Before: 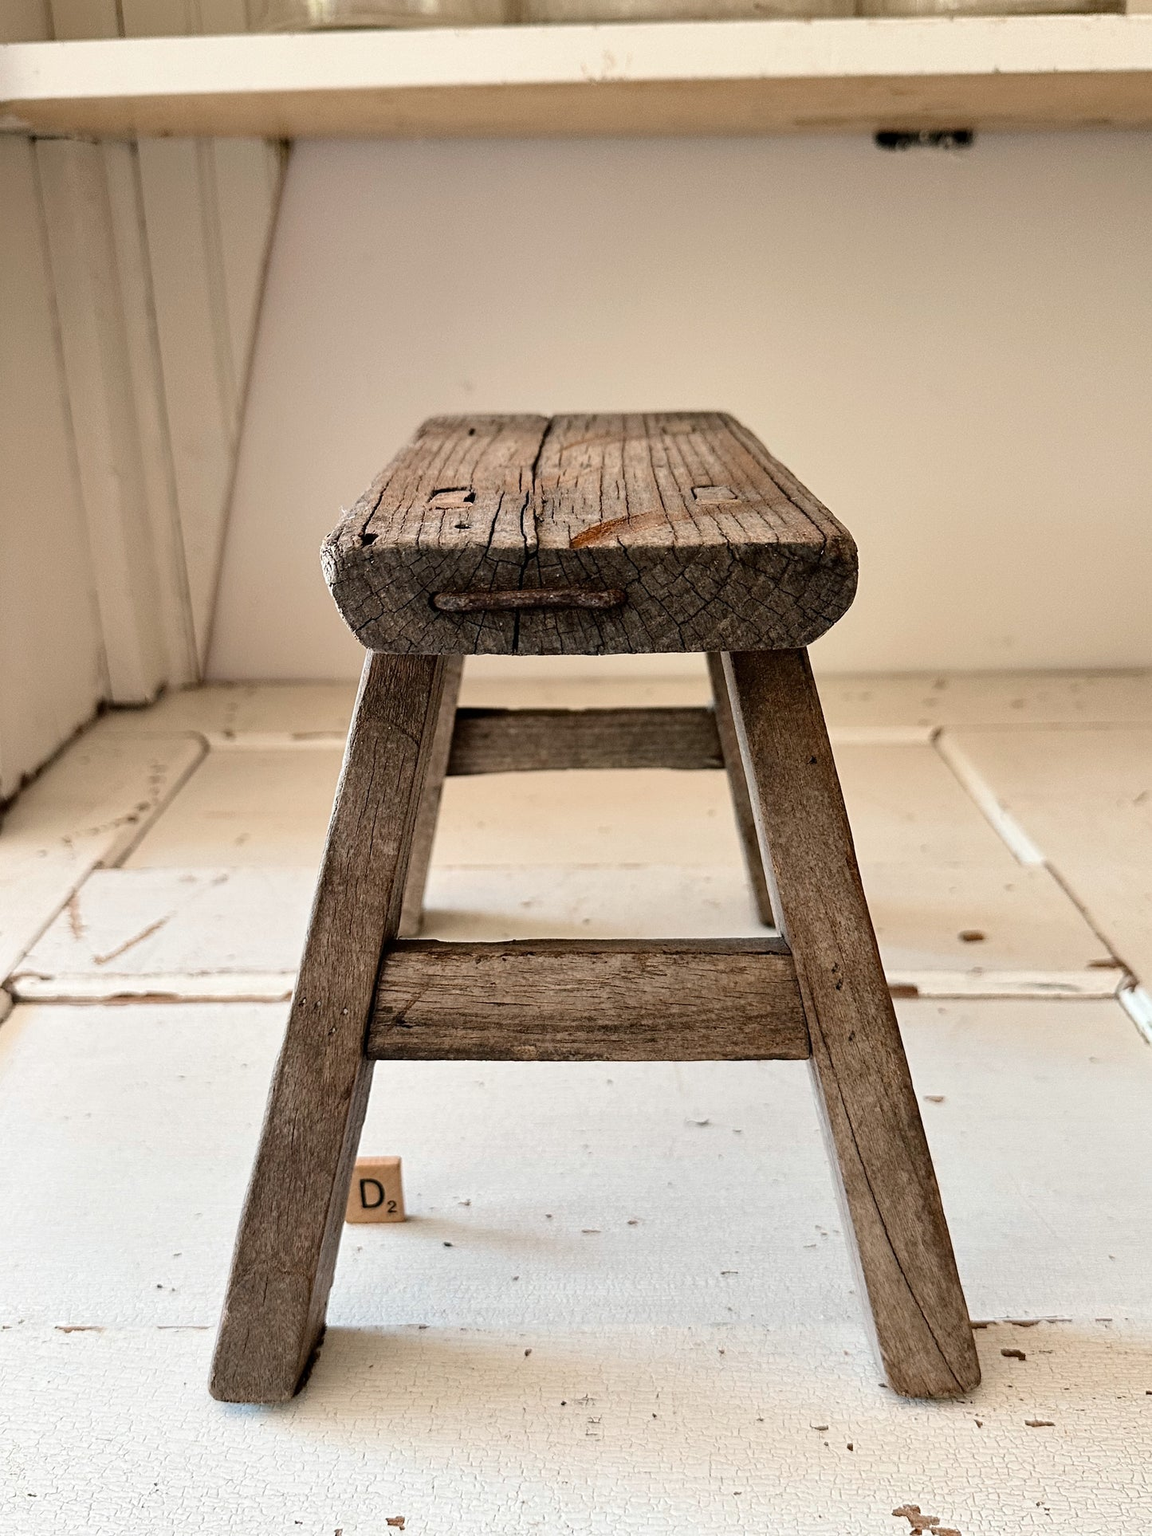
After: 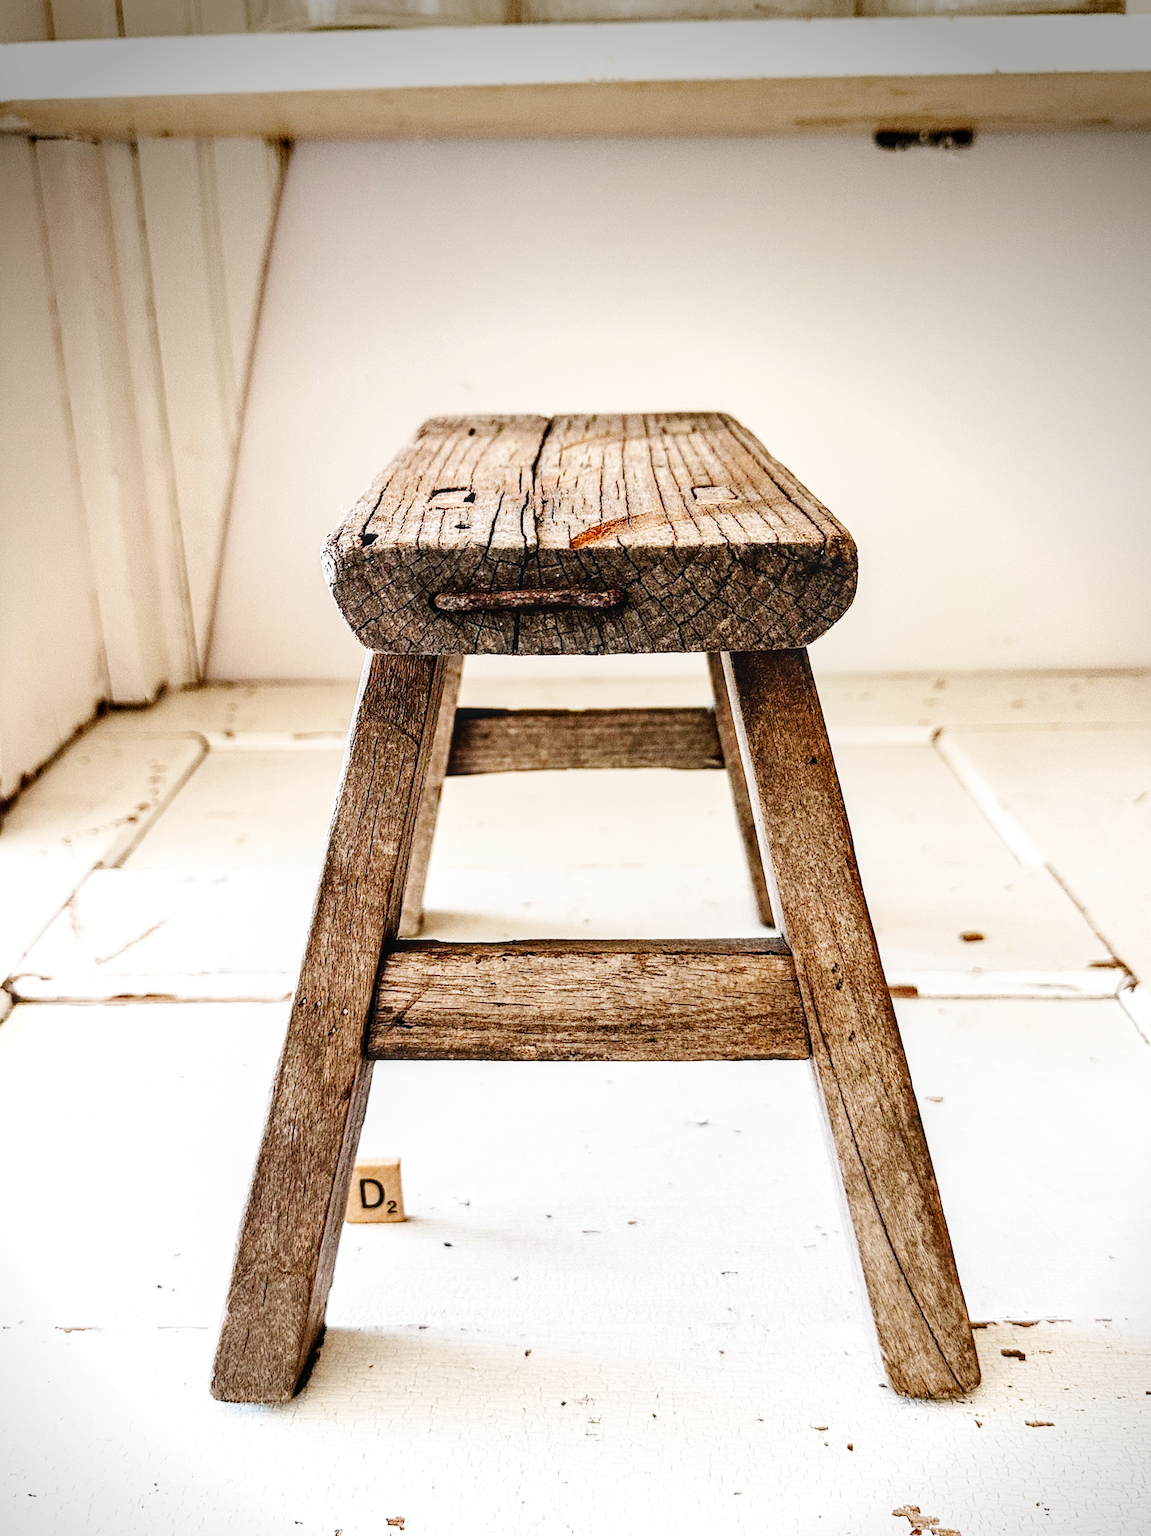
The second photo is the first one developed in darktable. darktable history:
local contrast: on, module defaults
base curve: curves: ch0 [(0, 0.003) (0.001, 0.002) (0.006, 0.004) (0.02, 0.022) (0.048, 0.086) (0.094, 0.234) (0.162, 0.431) (0.258, 0.629) (0.385, 0.8) (0.548, 0.918) (0.751, 0.988) (1, 1)], preserve colors none
vignetting: brightness -0.629, saturation -0.007, center (-0.028, 0.239)
white balance: red 1.004, blue 1.024
shadows and highlights: shadows 37.27, highlights -28.18, soften with gaussian
